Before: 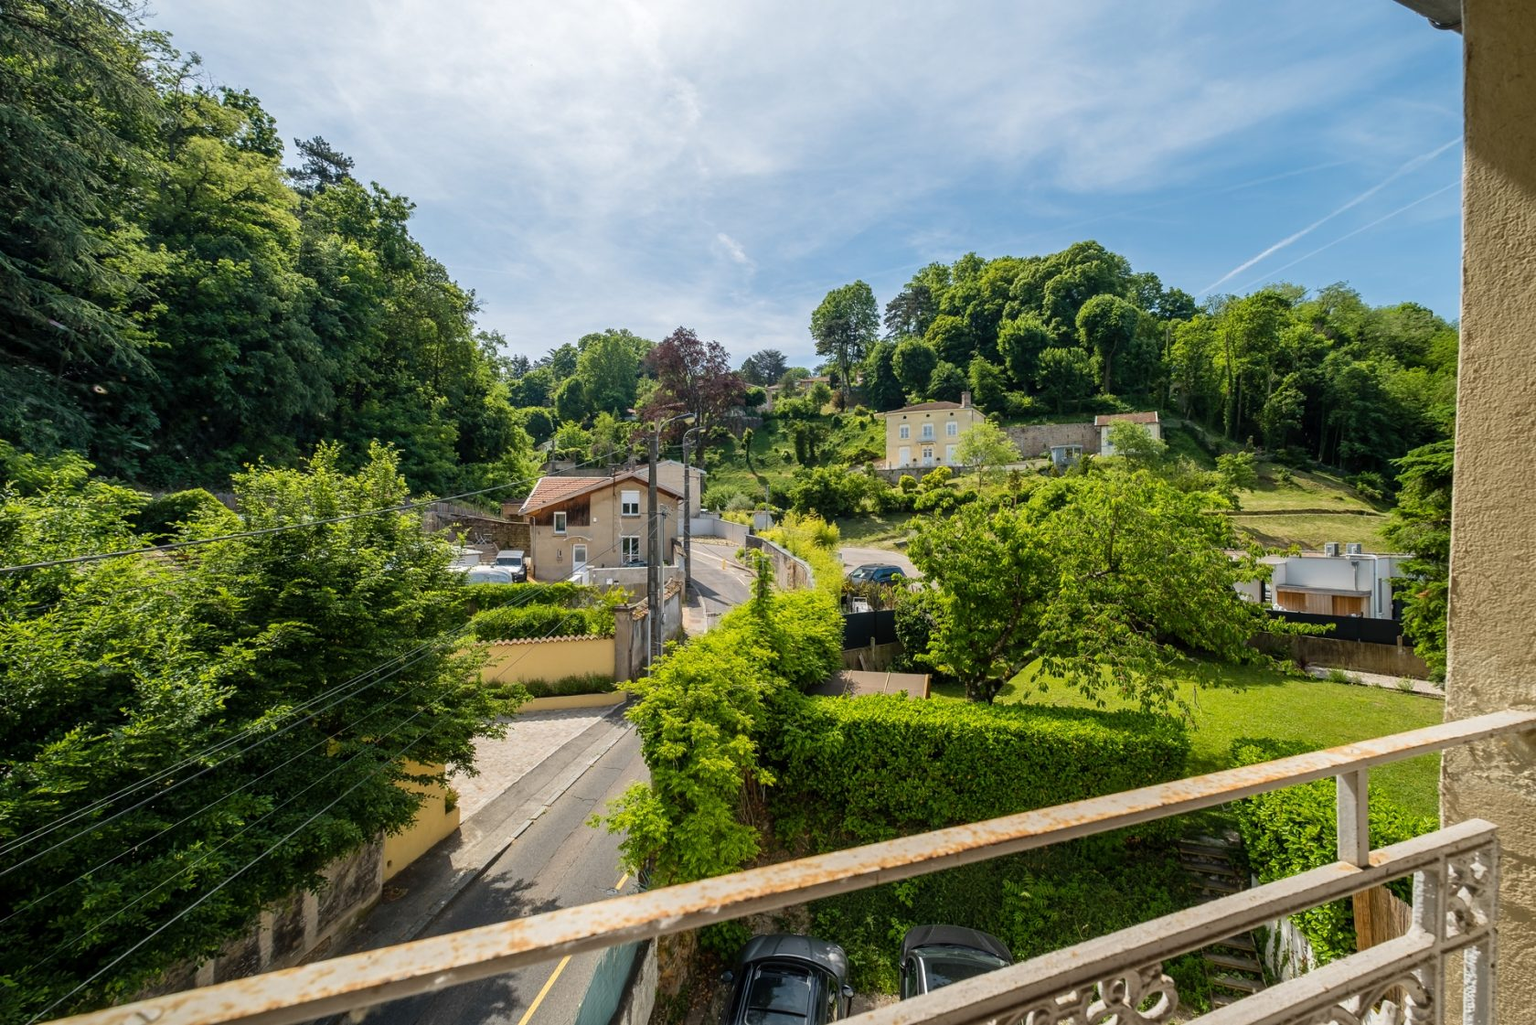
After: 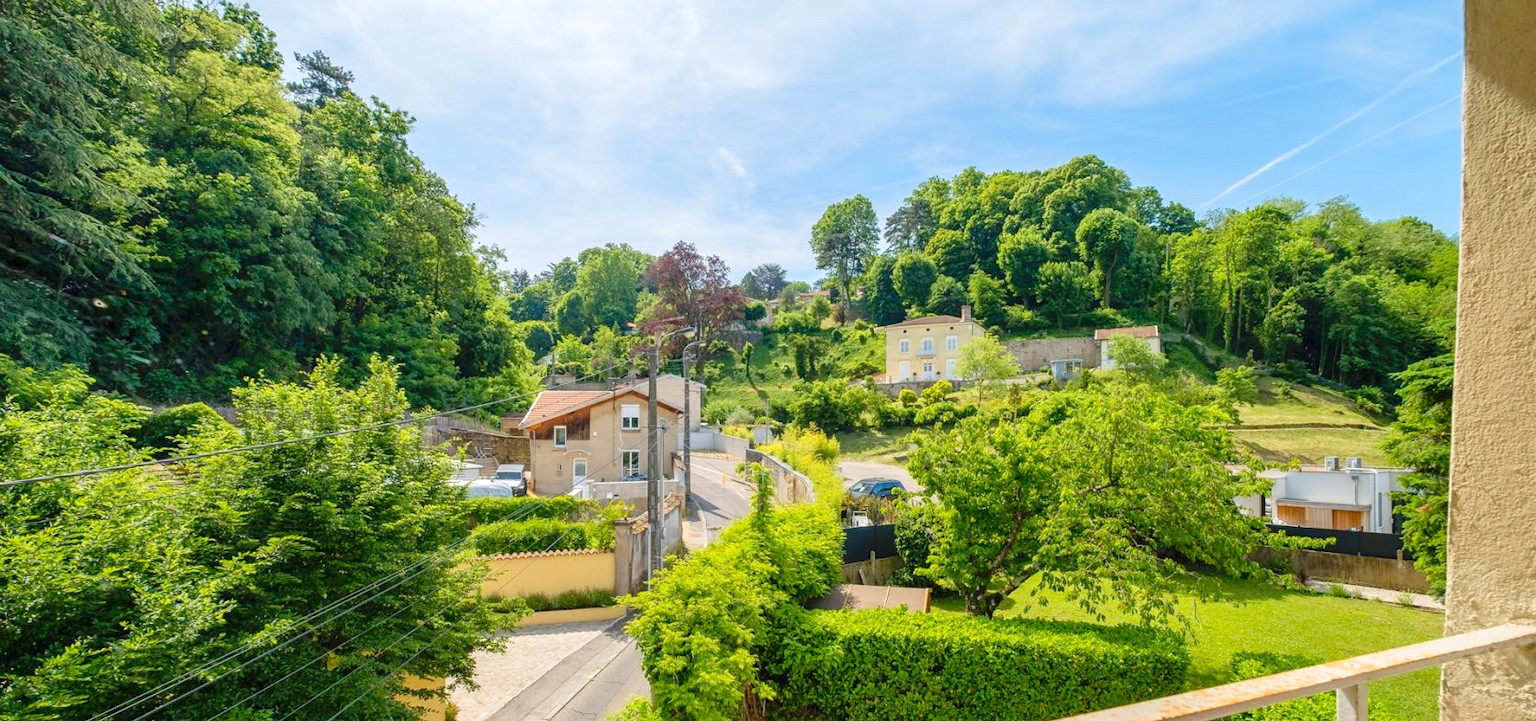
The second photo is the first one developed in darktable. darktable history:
levels: levels [0, 0.397, 0.955]
crop and rotate: top 8.56%, bottom 21.005%
